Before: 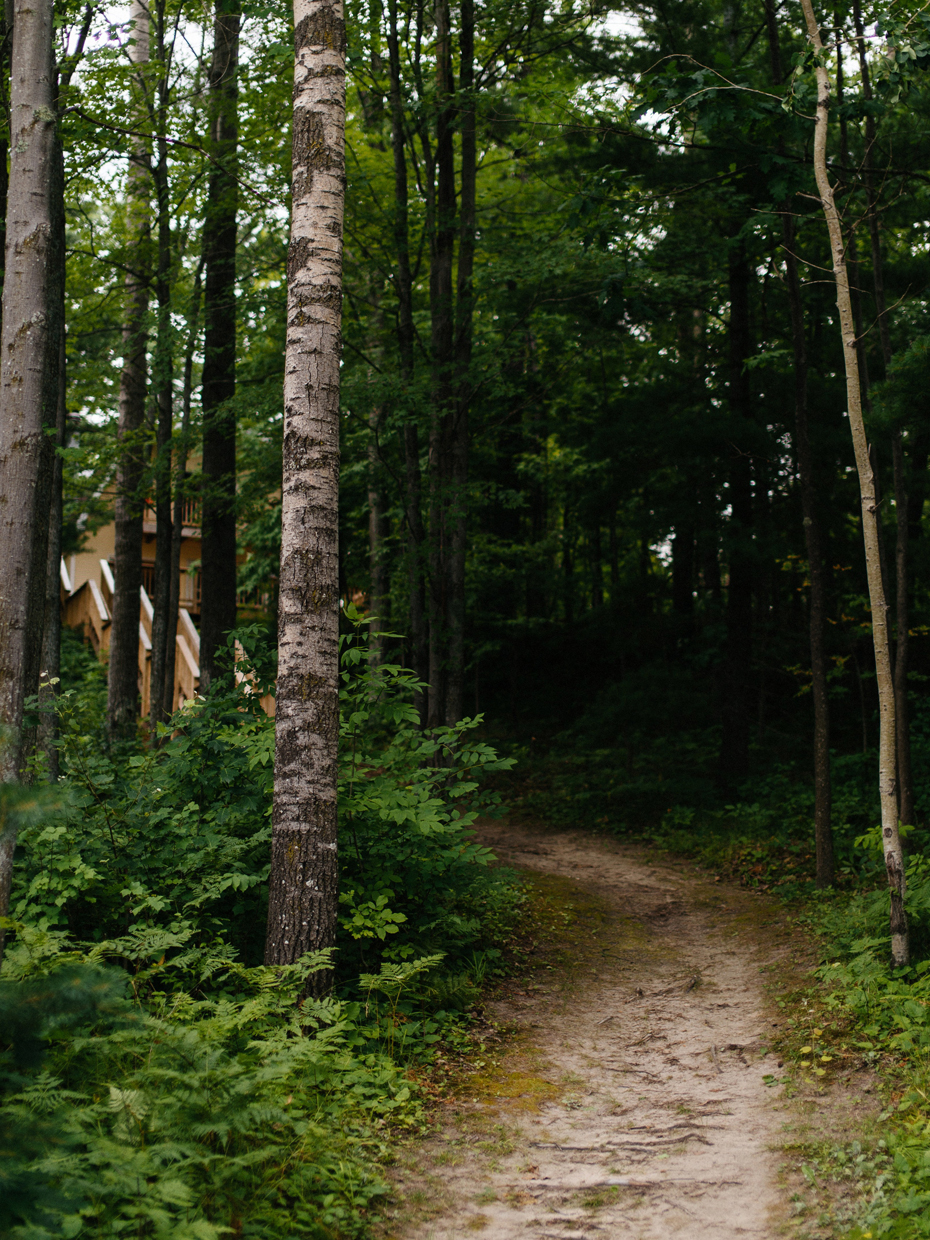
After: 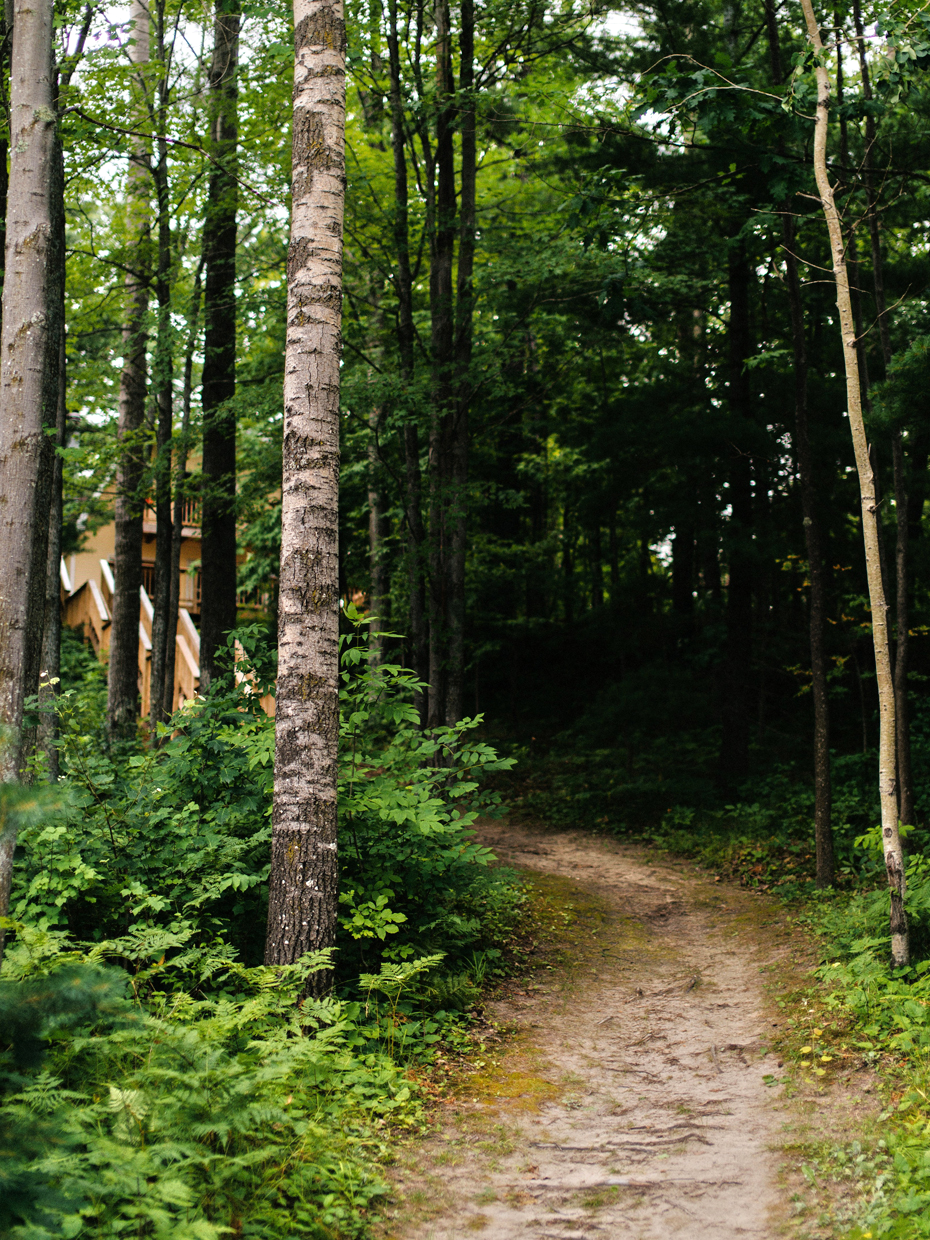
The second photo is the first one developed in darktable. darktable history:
tone equalizer: -7 EV 0.149 EV, -6 EV 0.614 EV, -5 EV 1.14 EV, -4 EV 1.31 EV, -3 EV 1.13 EV, -2 EV 0.6 EV, -1 EV 0.15 EV, mask exposure compensation -0.513 EV
